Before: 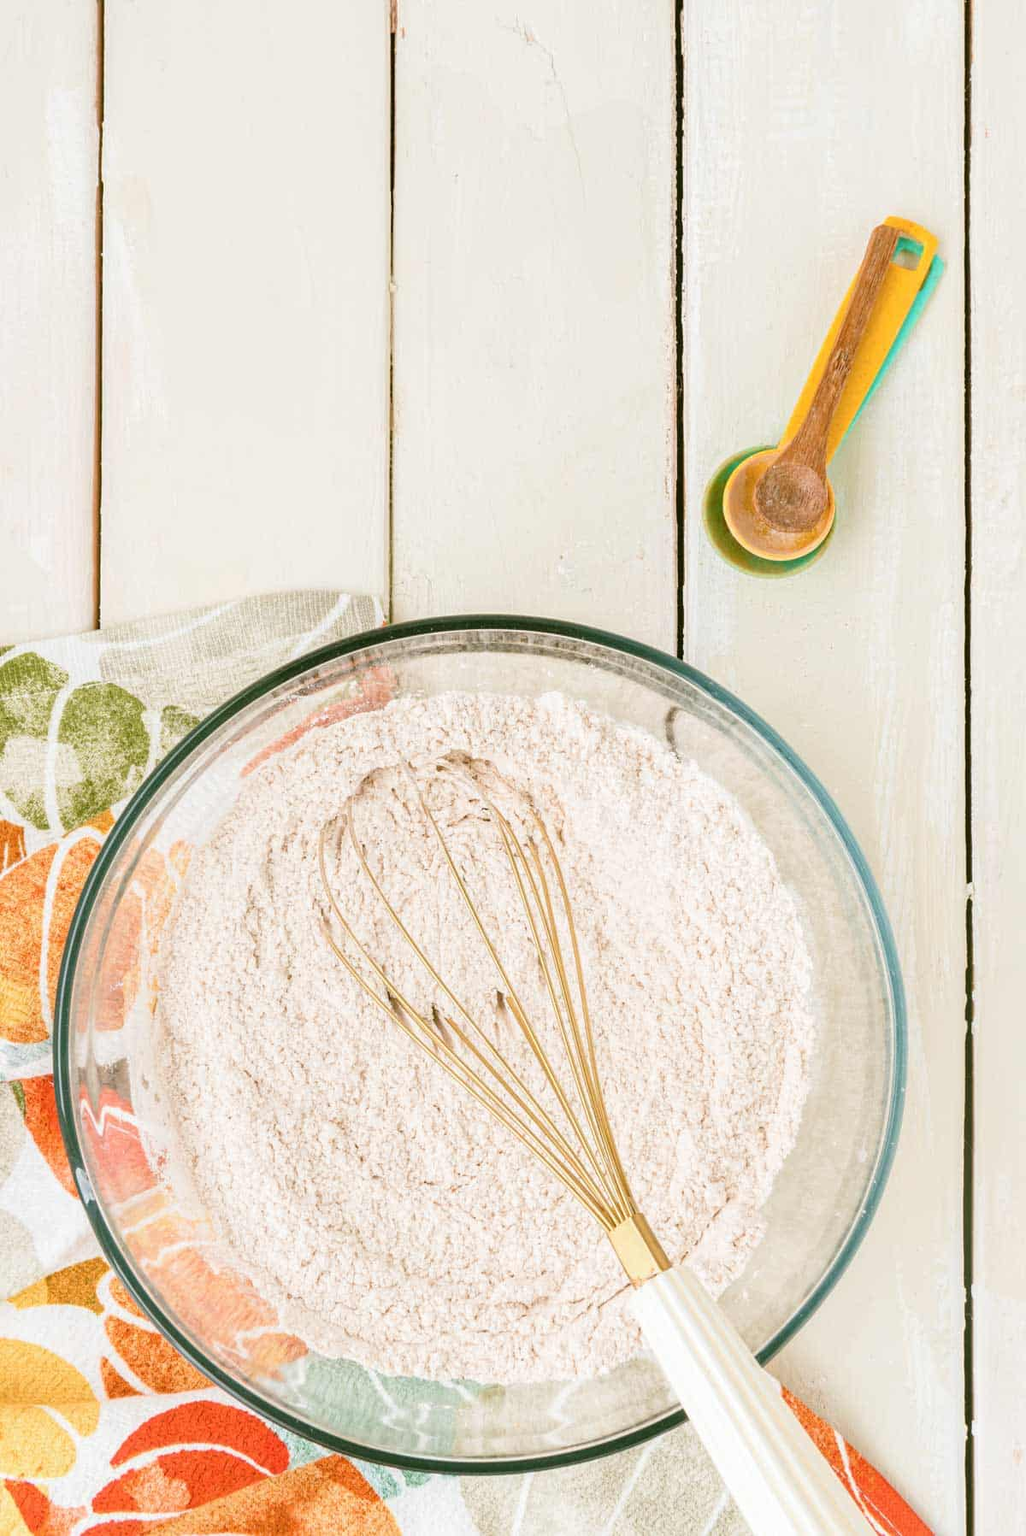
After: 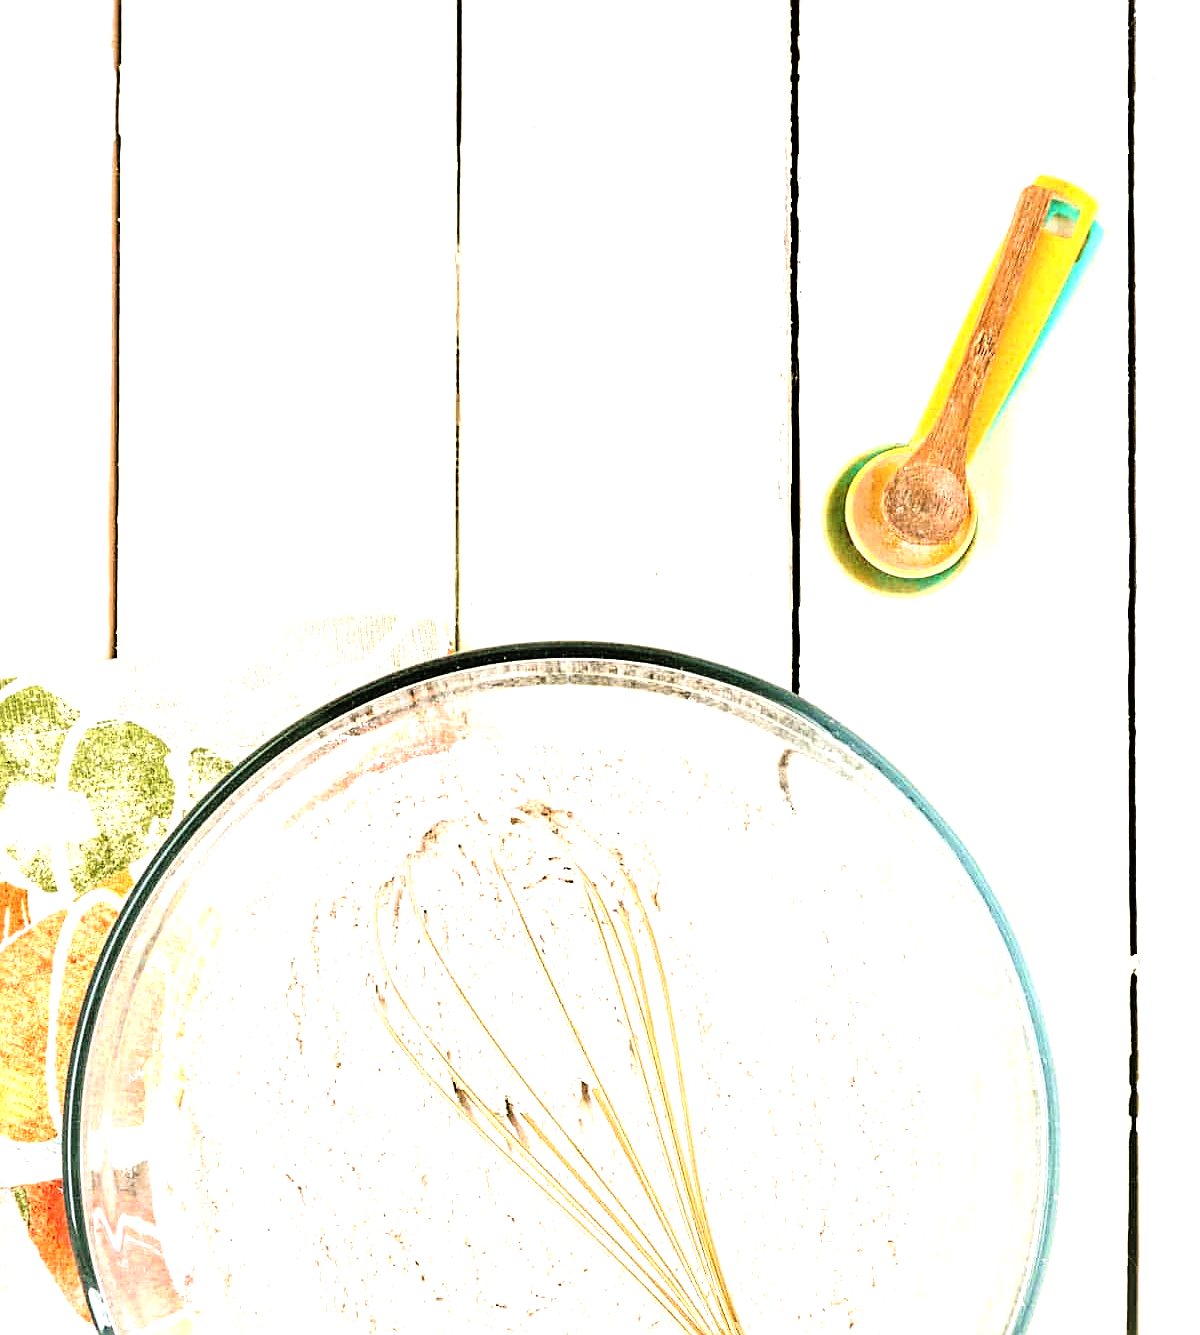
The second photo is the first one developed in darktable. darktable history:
sharpen: on, module defaults
filmic rgb: black relative exposure -4.39 EV, white relative exposure 4.56 EV, hardness 2.39, contrast 1.06
exposure: black level correction -0.018, exposure -1.086 EV, compensate highlight preservation false
levels: white 99.92%, levels [0, 0.281, 0.562]
crop: top 4.367%, bottom 21.314%
